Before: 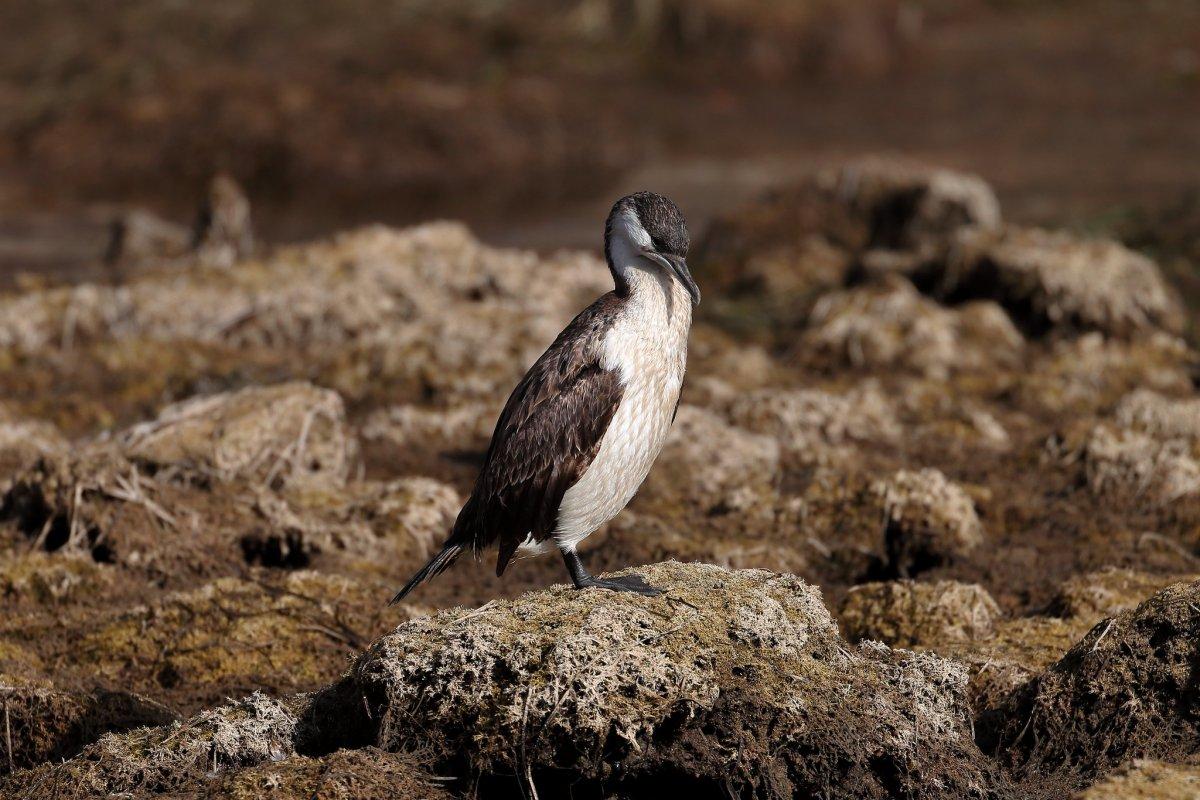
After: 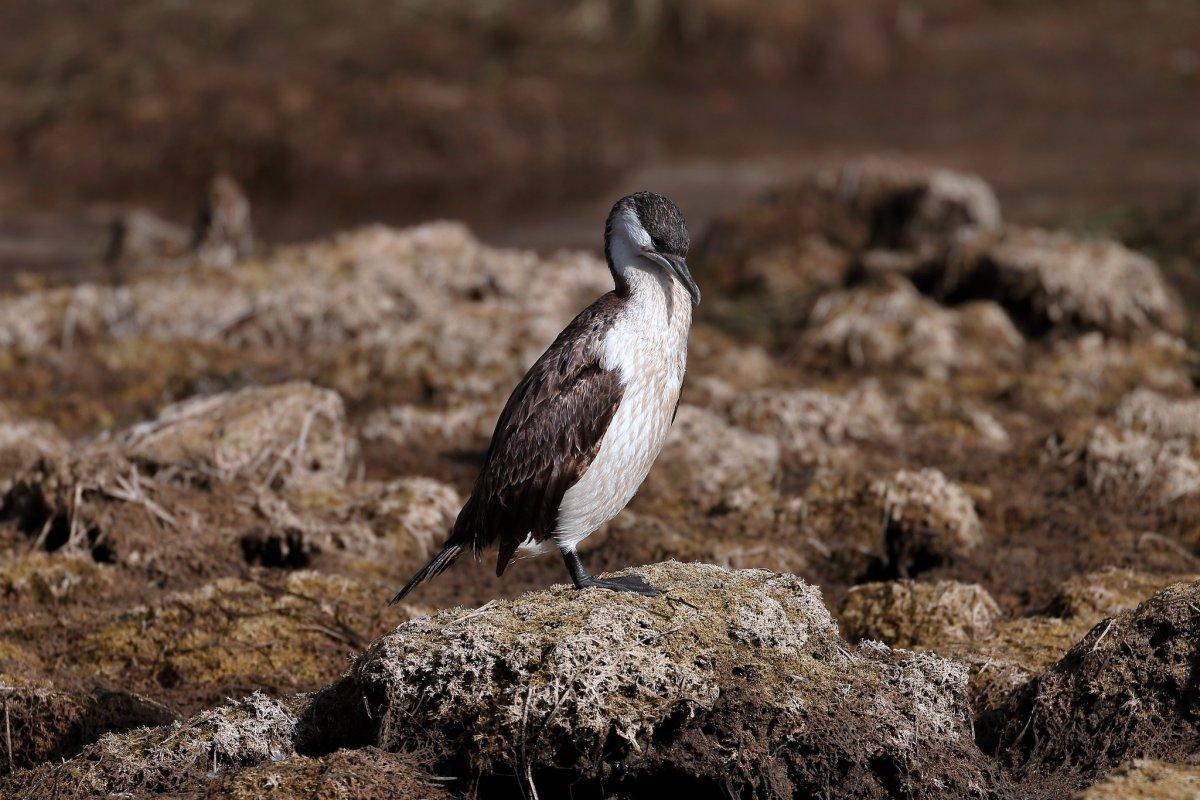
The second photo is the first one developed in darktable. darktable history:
color correction: highlights a* -0.661, highlights b* -8.6
